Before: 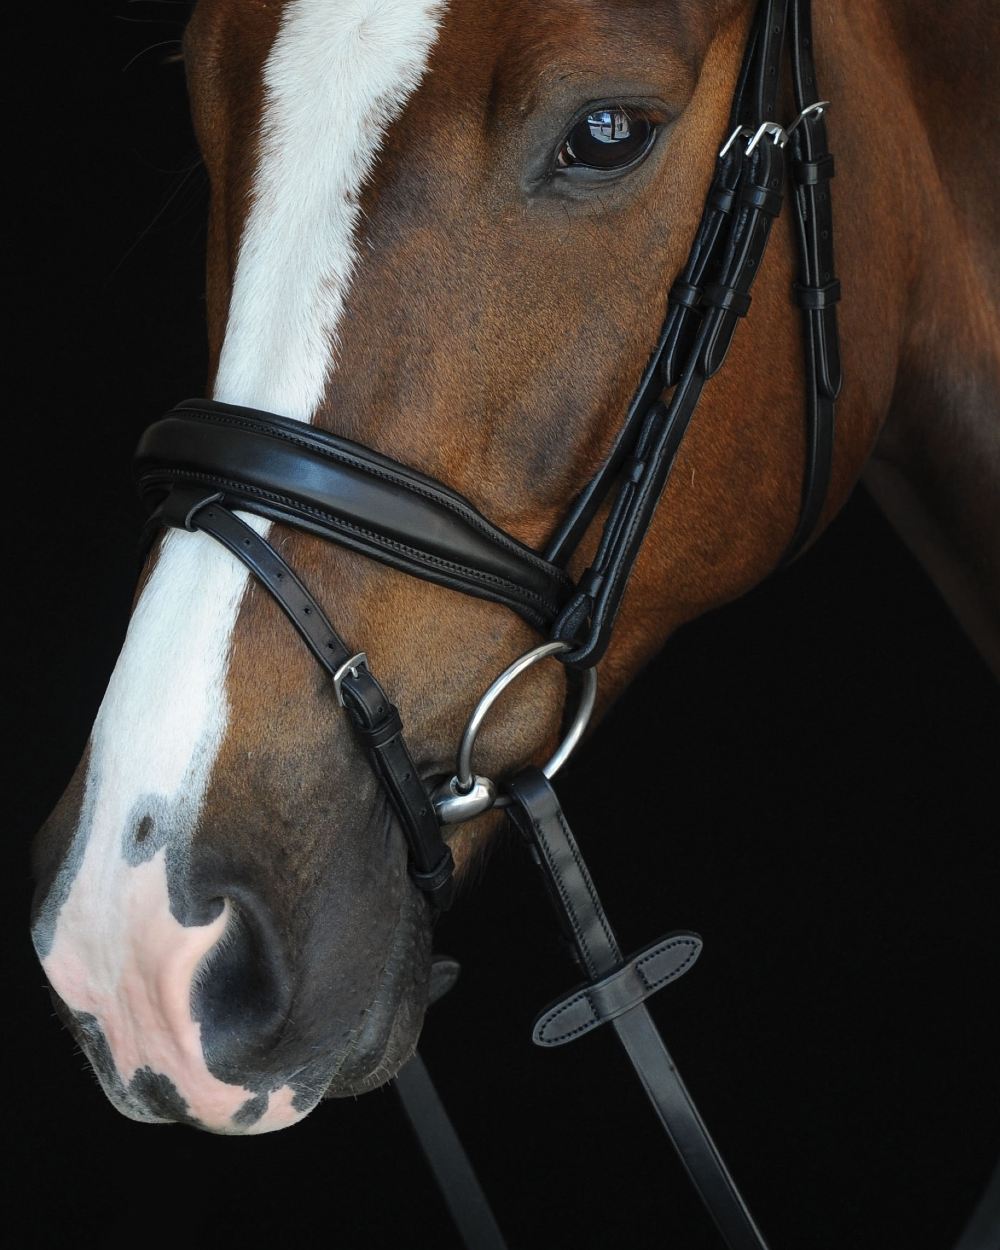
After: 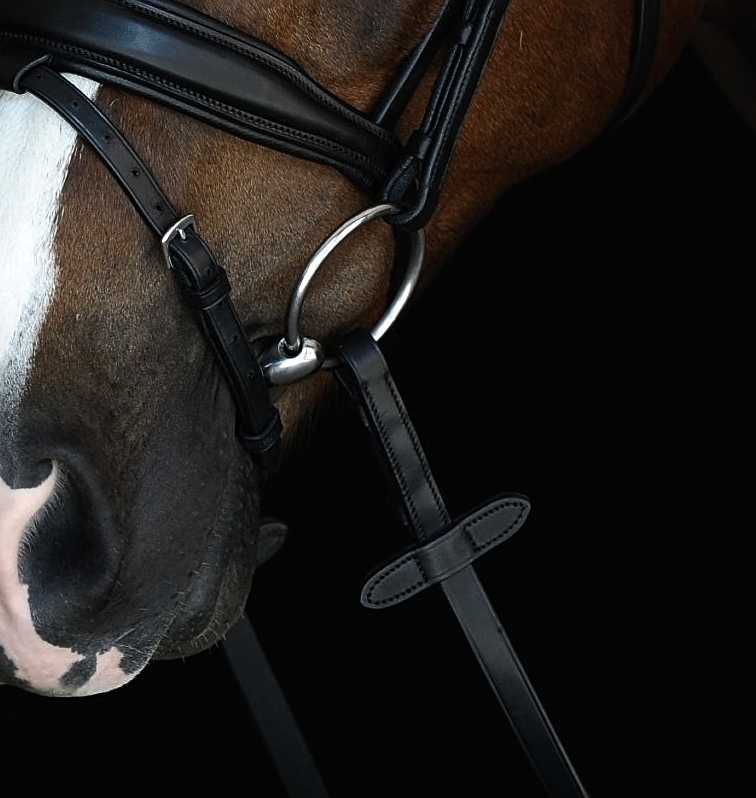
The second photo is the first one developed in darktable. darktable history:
sharpen: on, module defaults
crop and rotate: left 17.299%, top 35.115%, right 7.015%, bottom 1.024%
color balance rgb: perceptual saturation grading › highlights -31.88%, perceptual saturation grading › mid-tones 5.8%, perceptual saturation grading › shadows 18.12%, perceptual brilliance grading › highlights 3.62%, perceptual brilliance grading › mid-tones -18.12%, perceptual brilliance grading › shadows -41.3%
tone equalizer: on, module defaults
